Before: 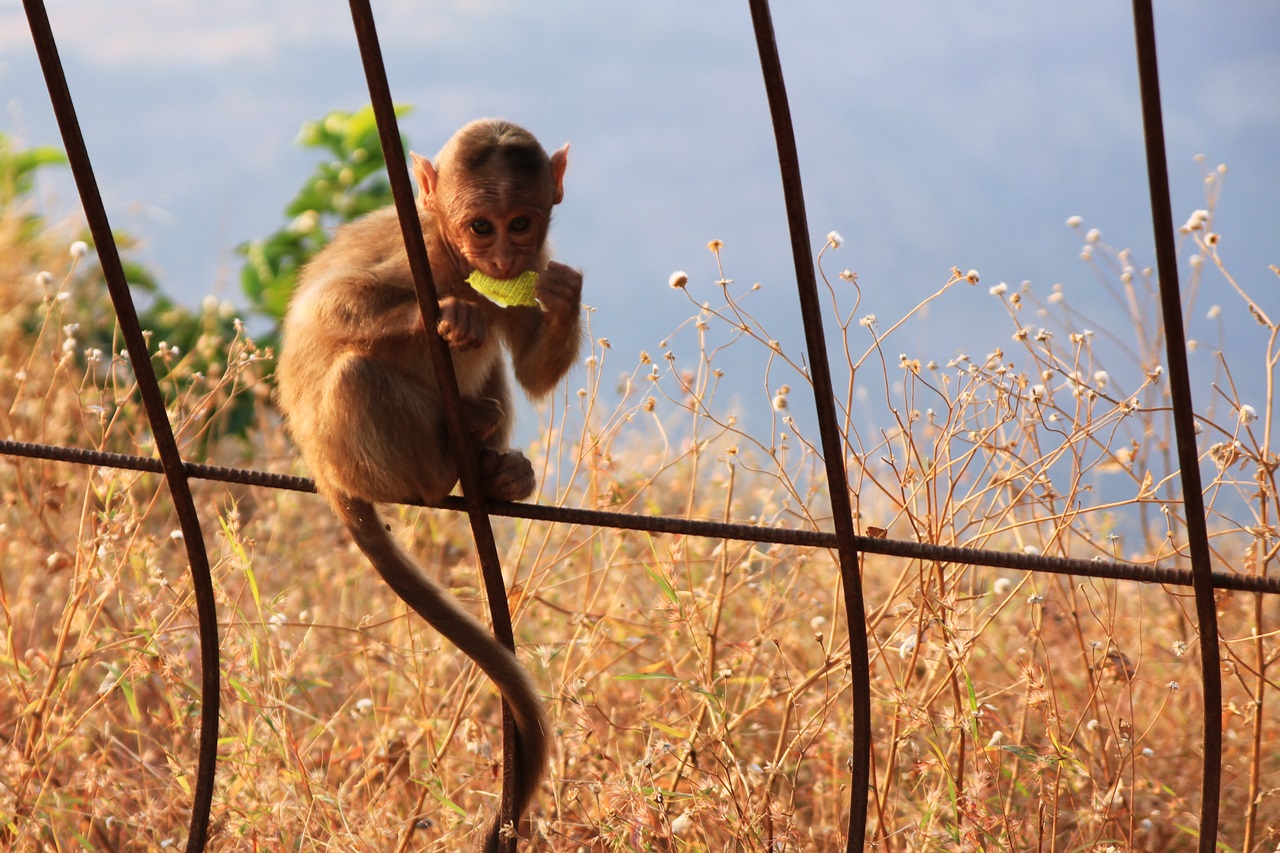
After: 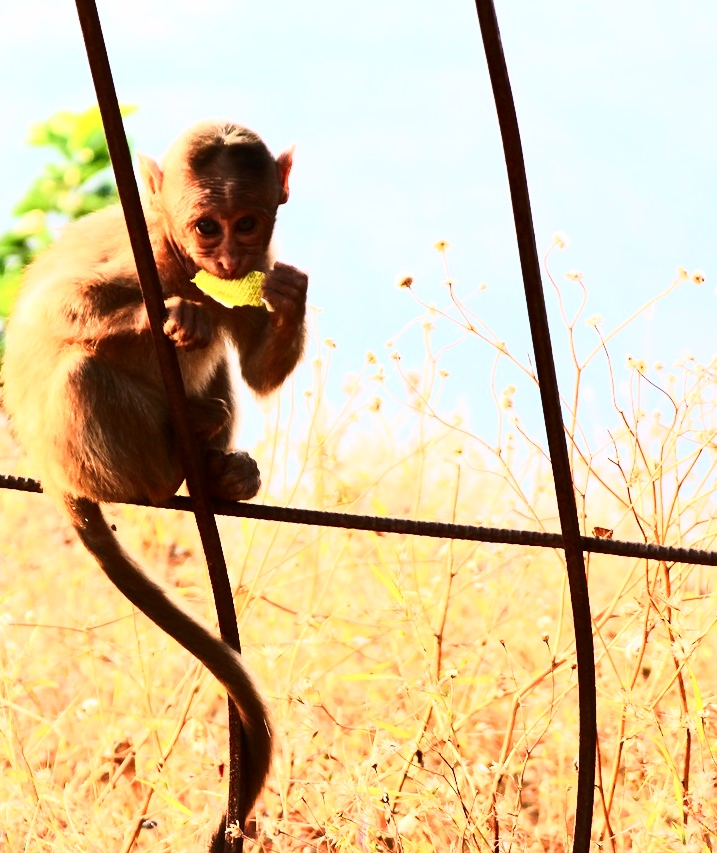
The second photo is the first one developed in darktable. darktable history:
contrast brightness saturation: contrast 0.282
tone curve: curves: ch0 [(0, 0) (0.003, 0.003) (0.011, 0.013) (0.025, 0.028) (0.044, 0.05) (0.069, 0.079) (0.1, 0.113) (0.136, 0.154) (0.177, 0.201) (0.224, 0.268) (0.277, 0.38) (0.335, 0.486) (0.399, 0.588) (0.468, 0.688) (0.543, 0.787) (0.623, 0.854) (0.709, 0.916) (0.801, 0.957) (0.898, 0.978) (1, 1)], color space Lab, linked channels, preserve colors none
exposure: exposure 0.554 EV, compensate highlight preservation false
crop: left 21.443%, right 22.535%
